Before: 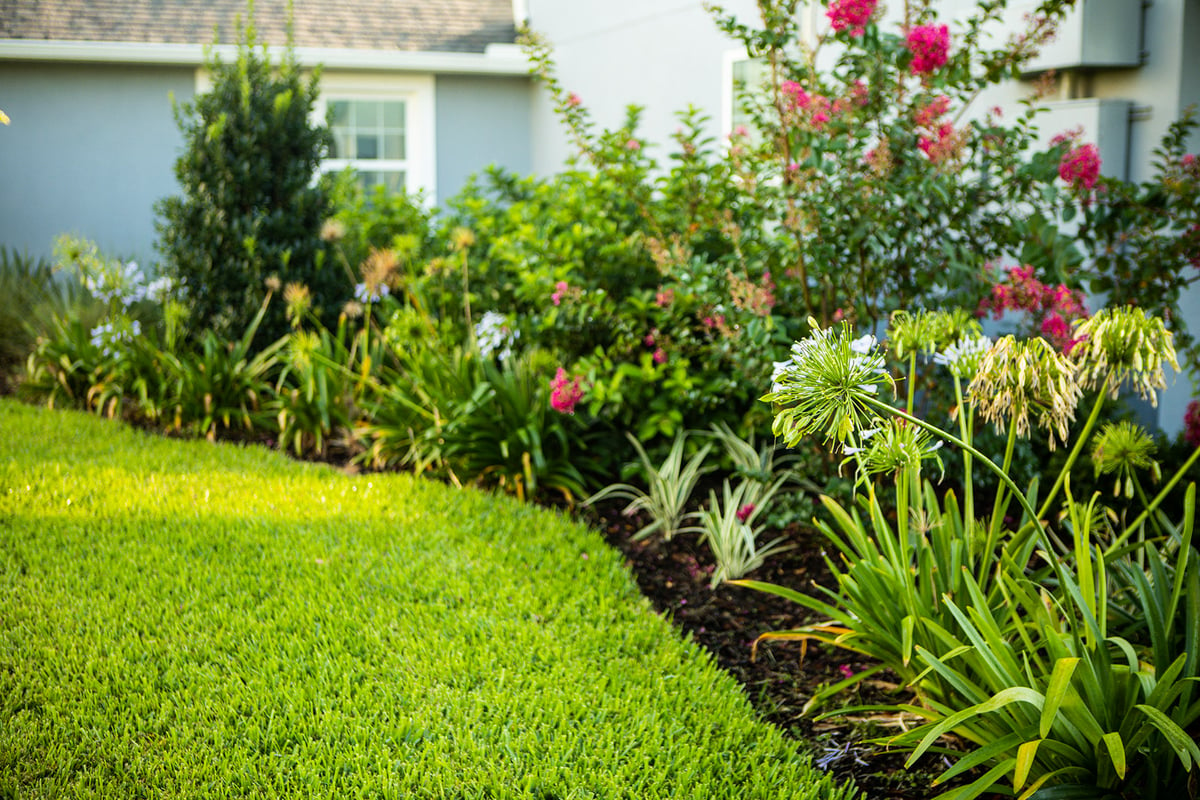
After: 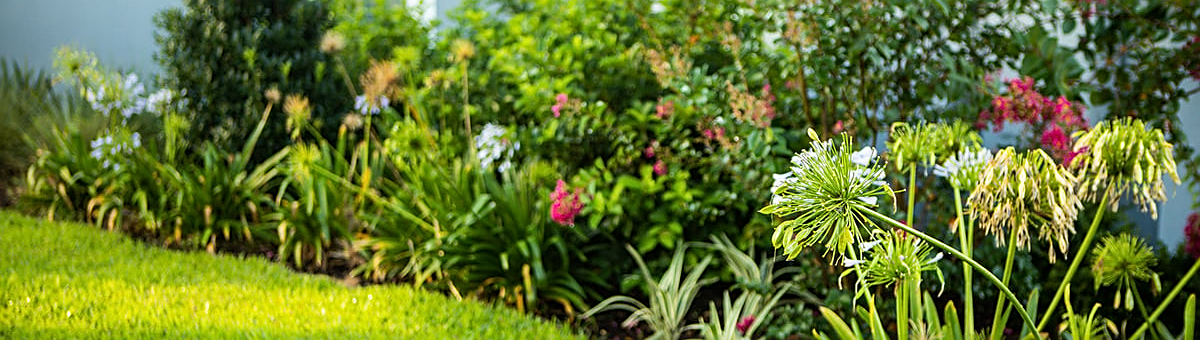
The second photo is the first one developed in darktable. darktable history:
sharpen: on, module defaults
crop and rotate: top 23.576%, bottom 33.803%
